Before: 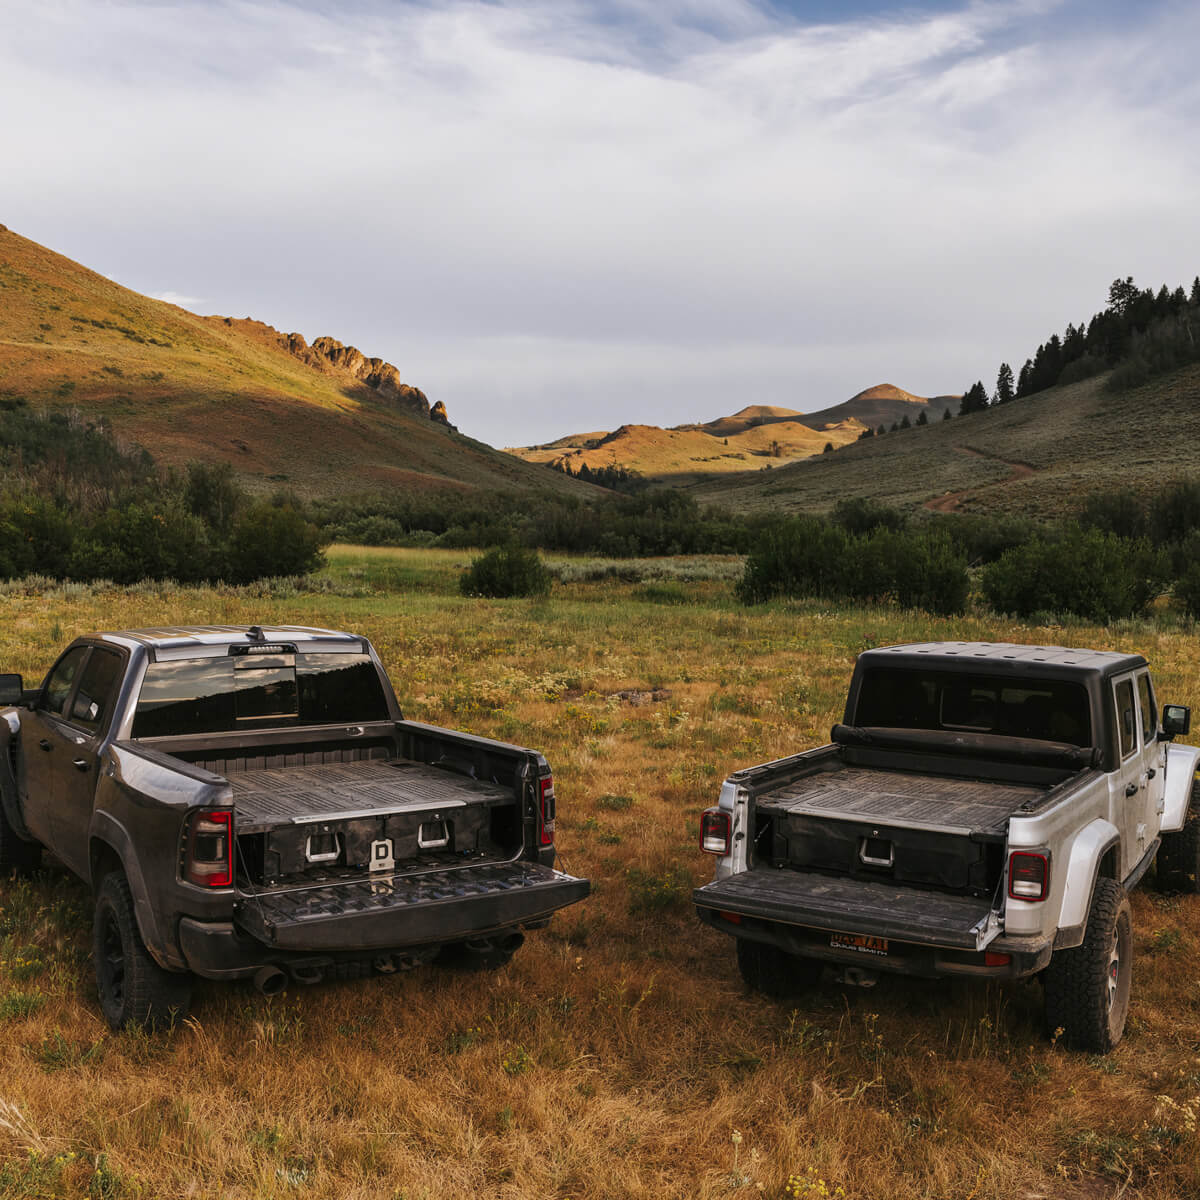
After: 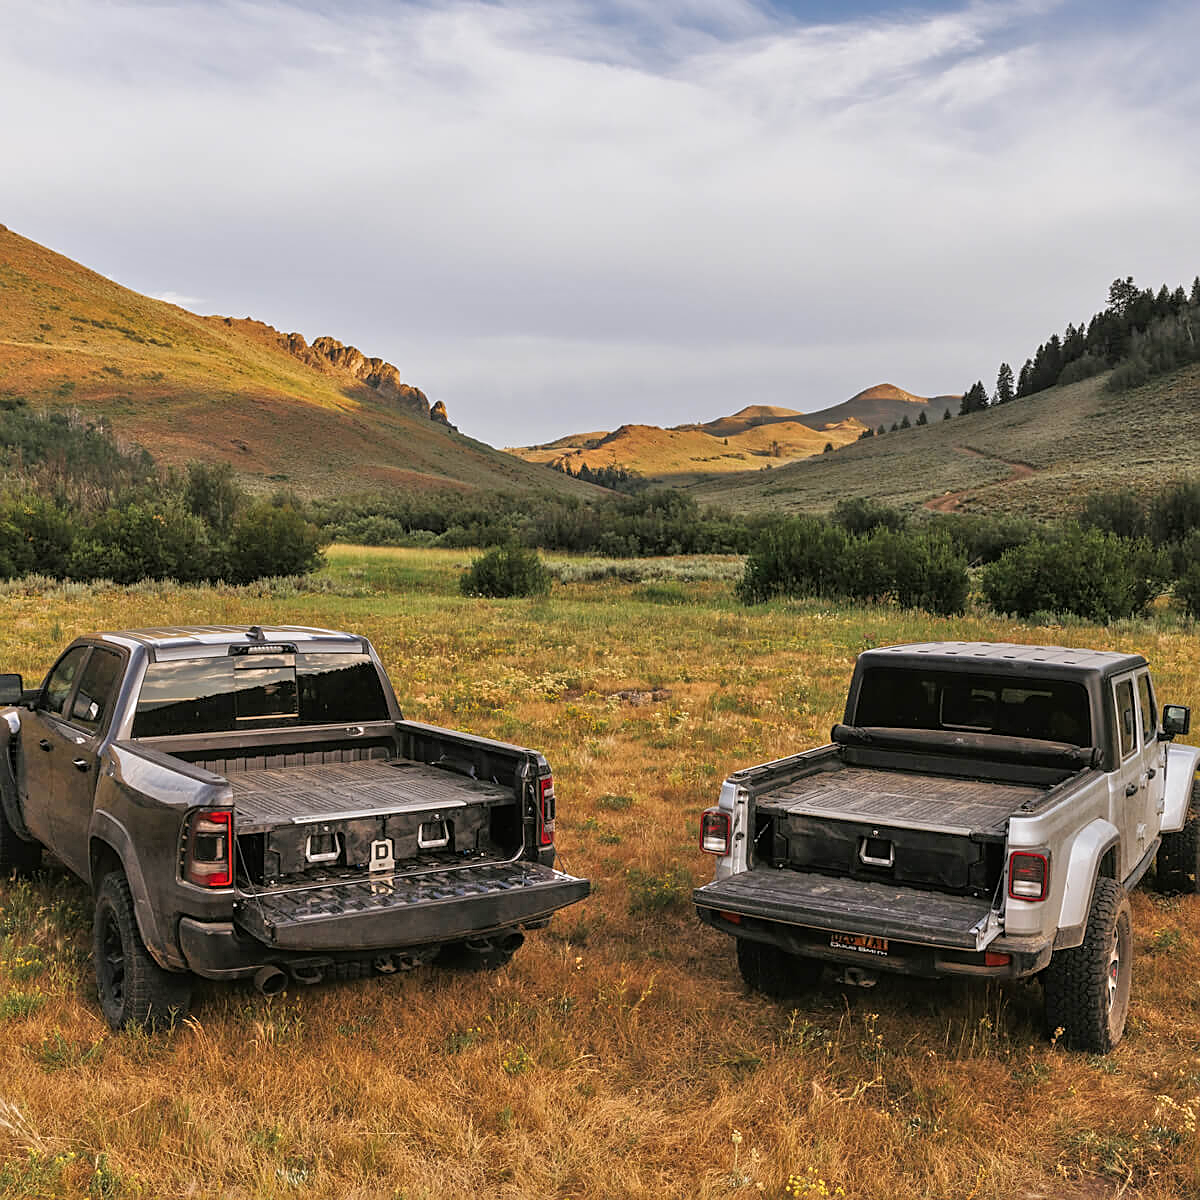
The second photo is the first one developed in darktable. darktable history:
tone equalizer: -7 EV 0.141 EV, -6 EV 0.606 EV, -5 EV 1.14 EV, -4 EV 1.32 EV, -3 EV 1.14 EV, -2 EV 0.6 EV, -1 EV 0.168 EV
sharpen: on, module defaults
